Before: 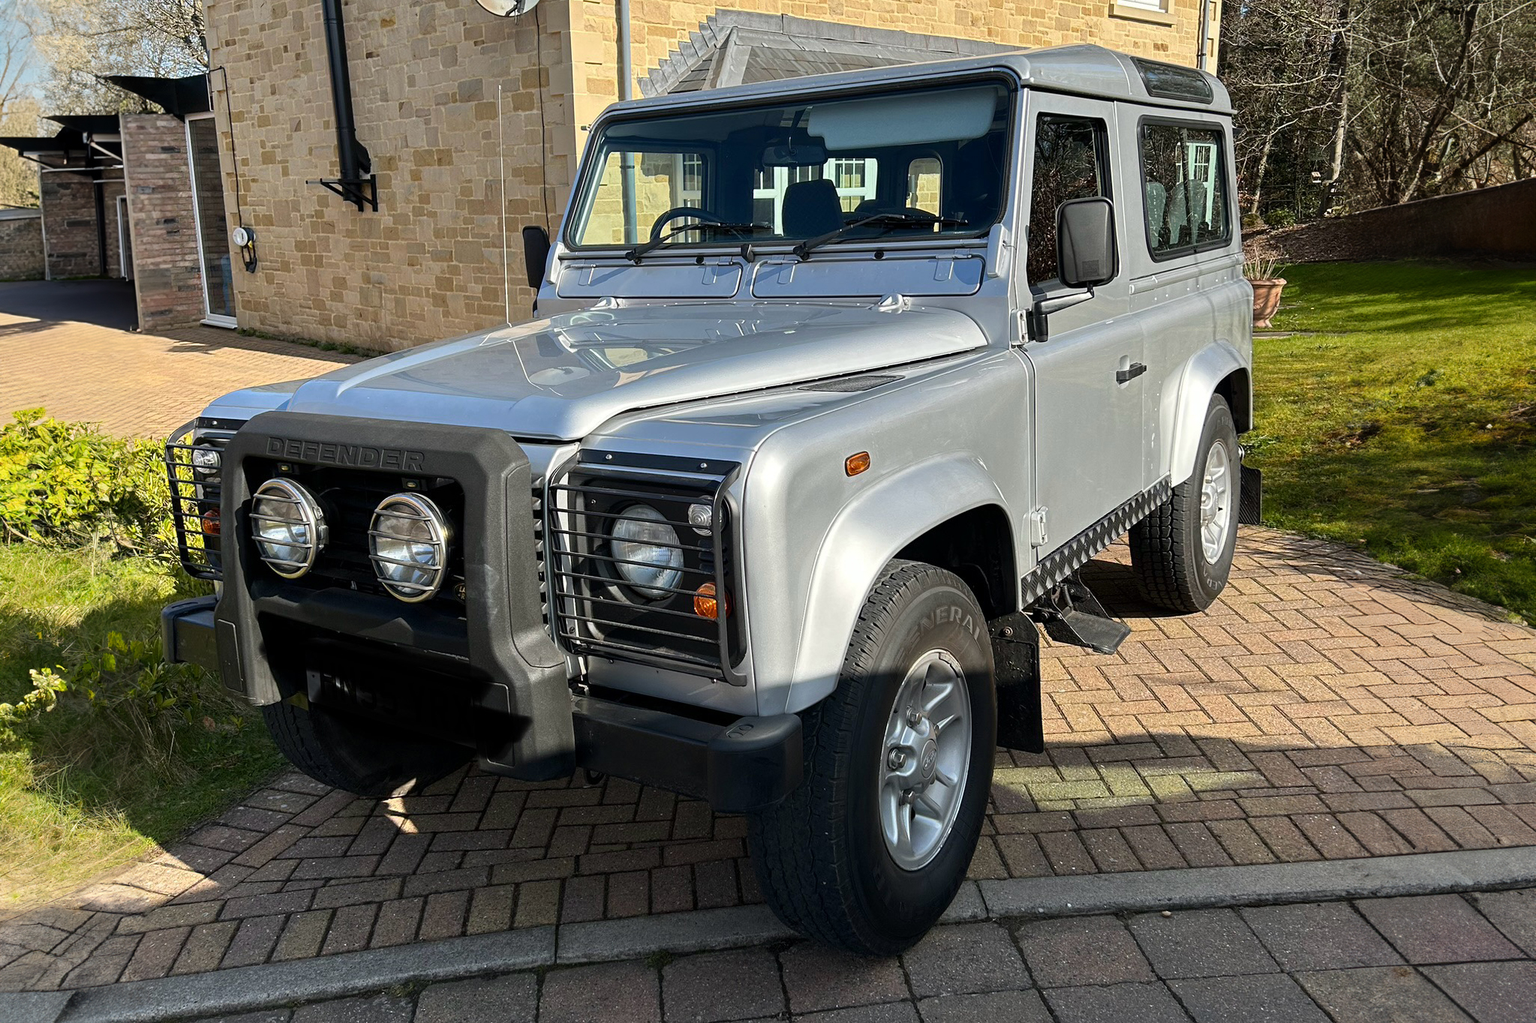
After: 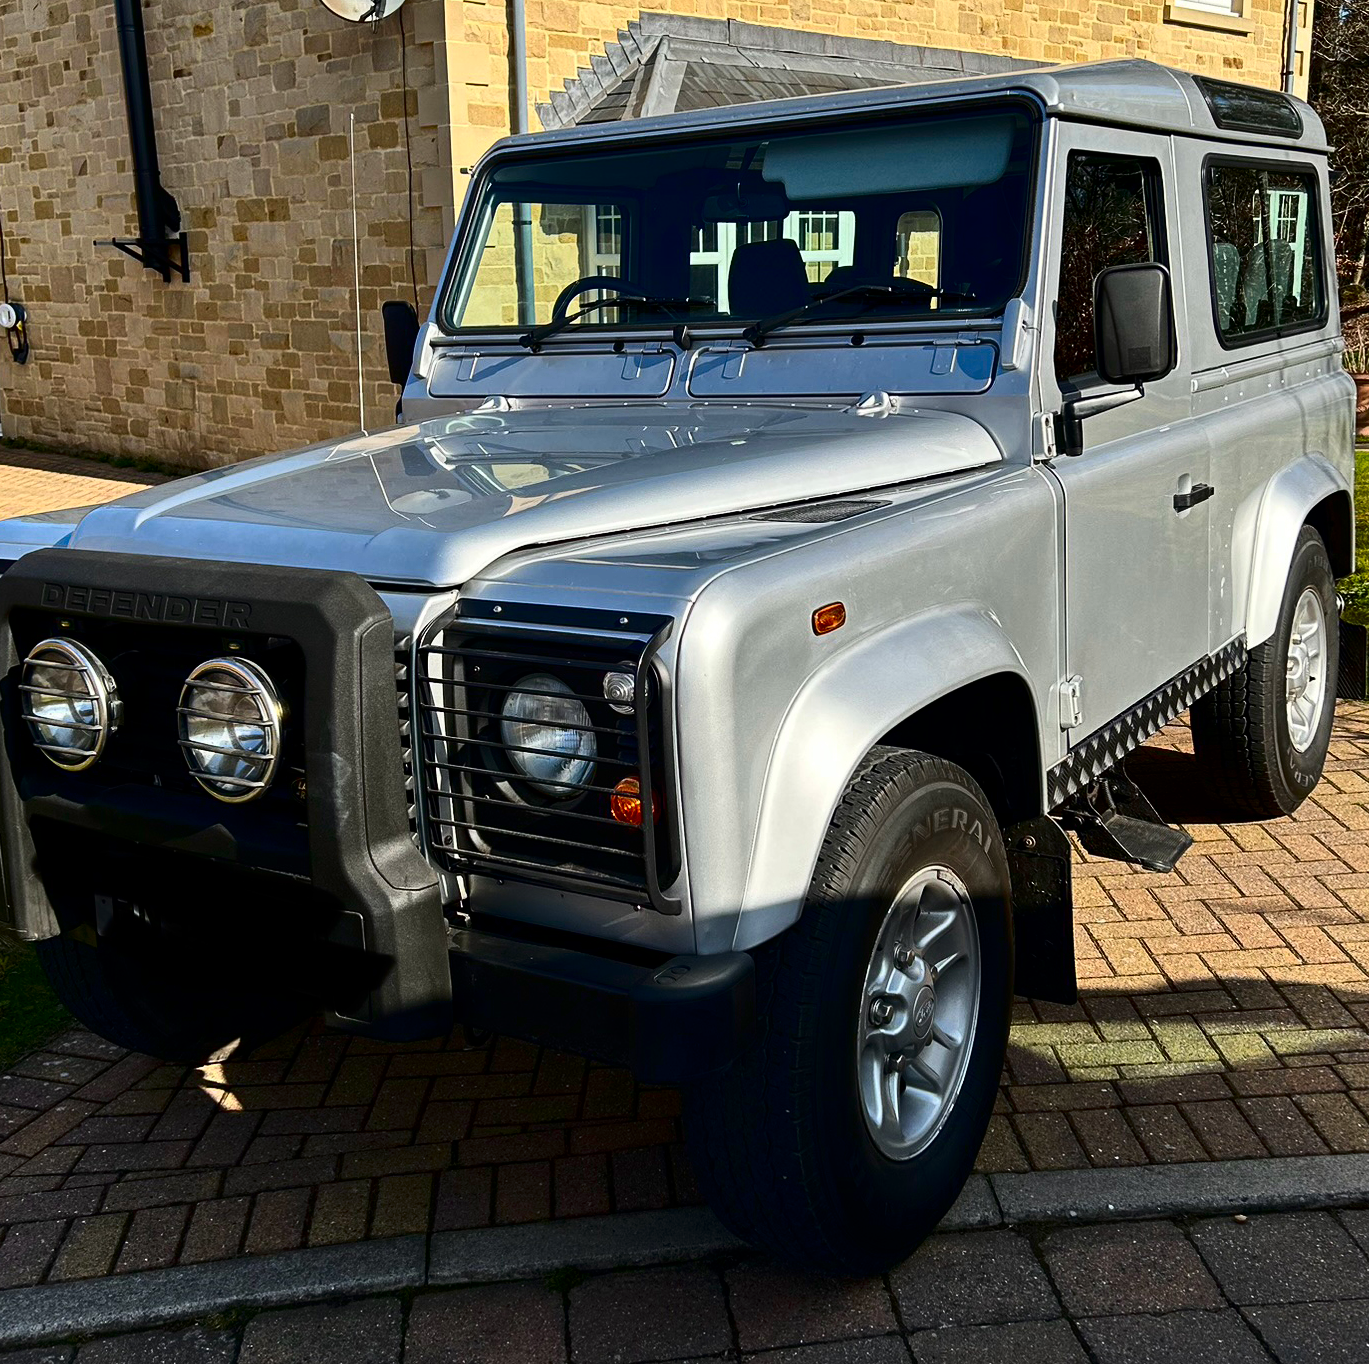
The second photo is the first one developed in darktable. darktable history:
crop: left 15.363%, right 17.721%
contrast brightness saturation: contrast 0.22, brightness -0.187, saturation 0.243
